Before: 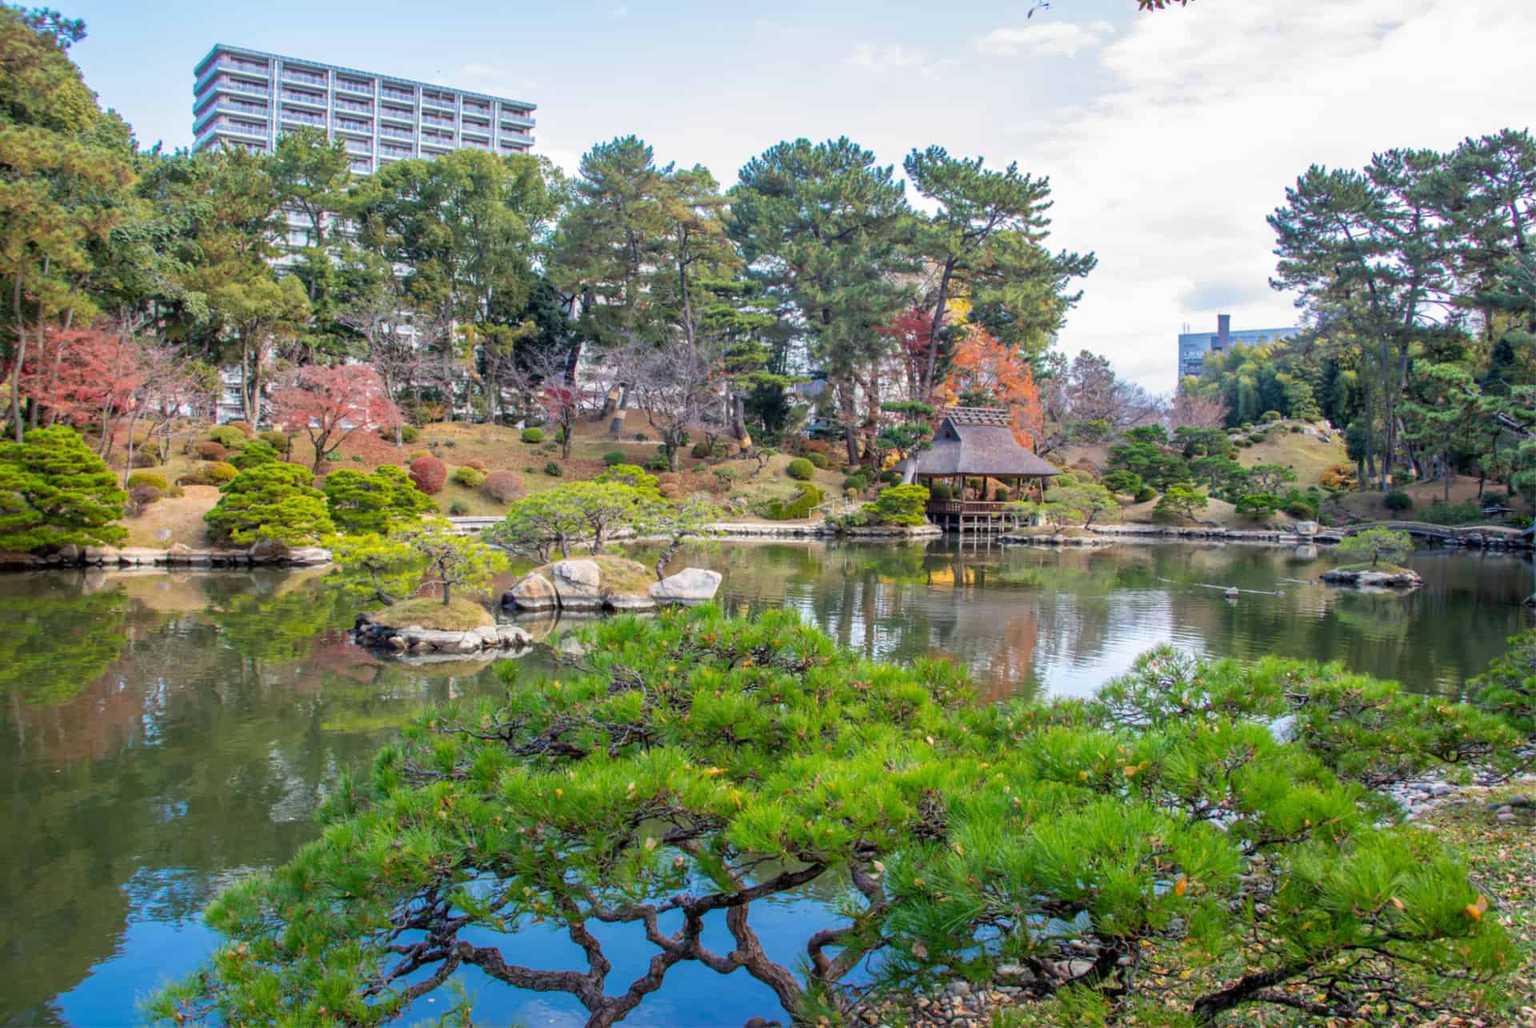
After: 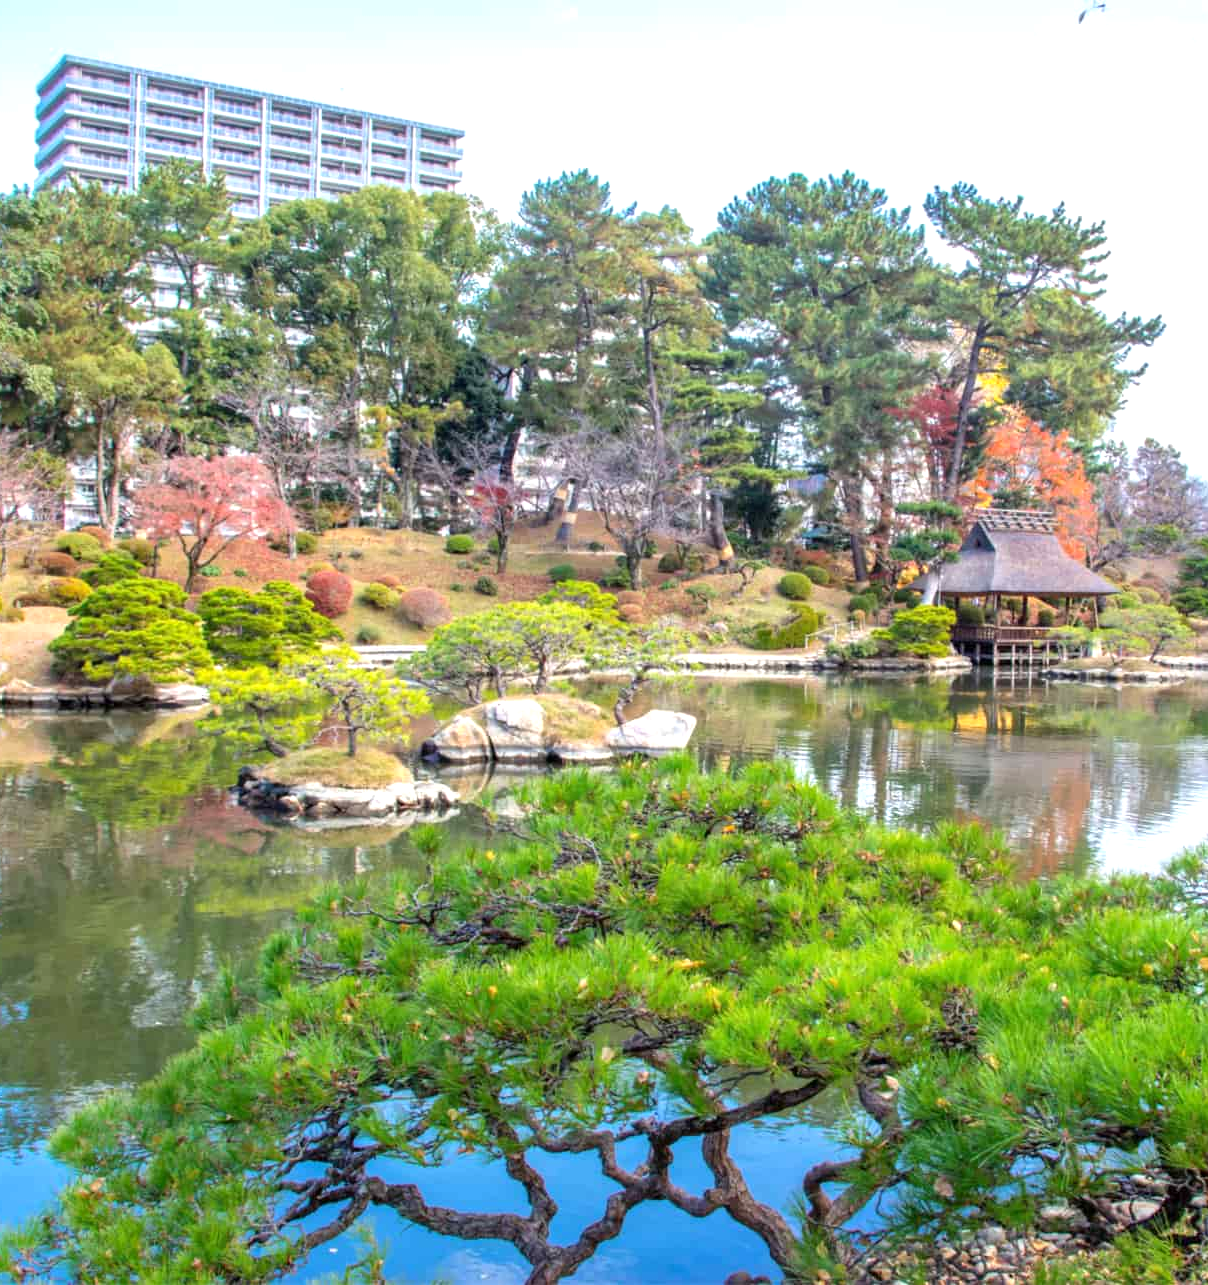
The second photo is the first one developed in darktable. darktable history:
exposure: exposure 0.643 EV, compensate highlight preservation false
crop: left 10.765%, right 26.303%
